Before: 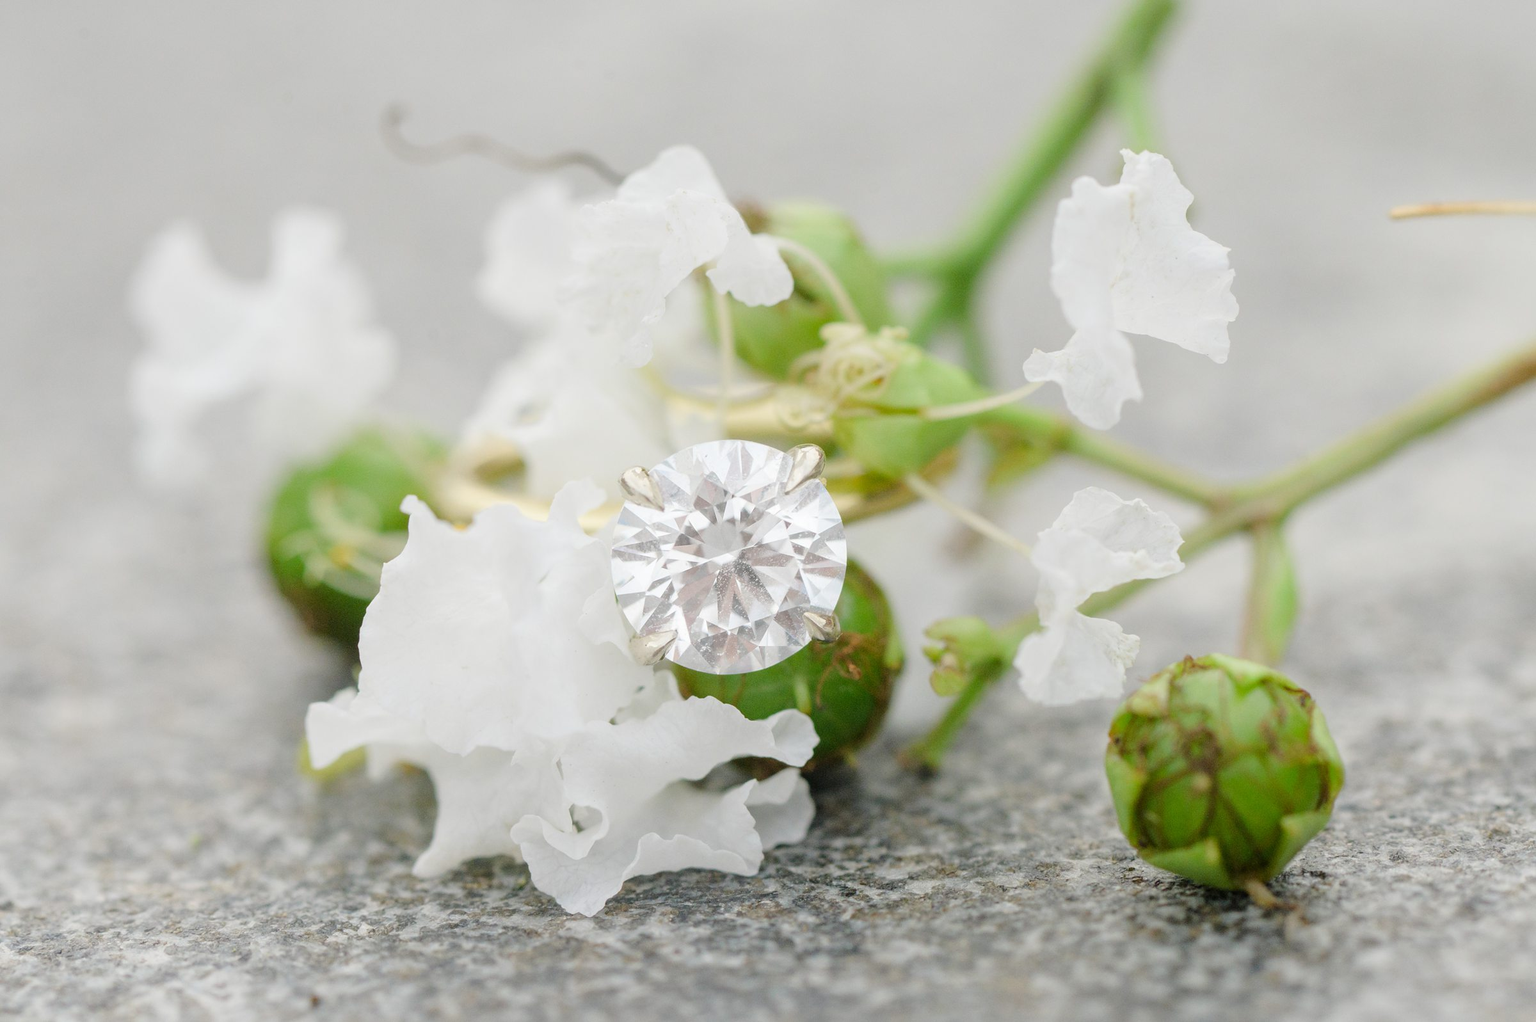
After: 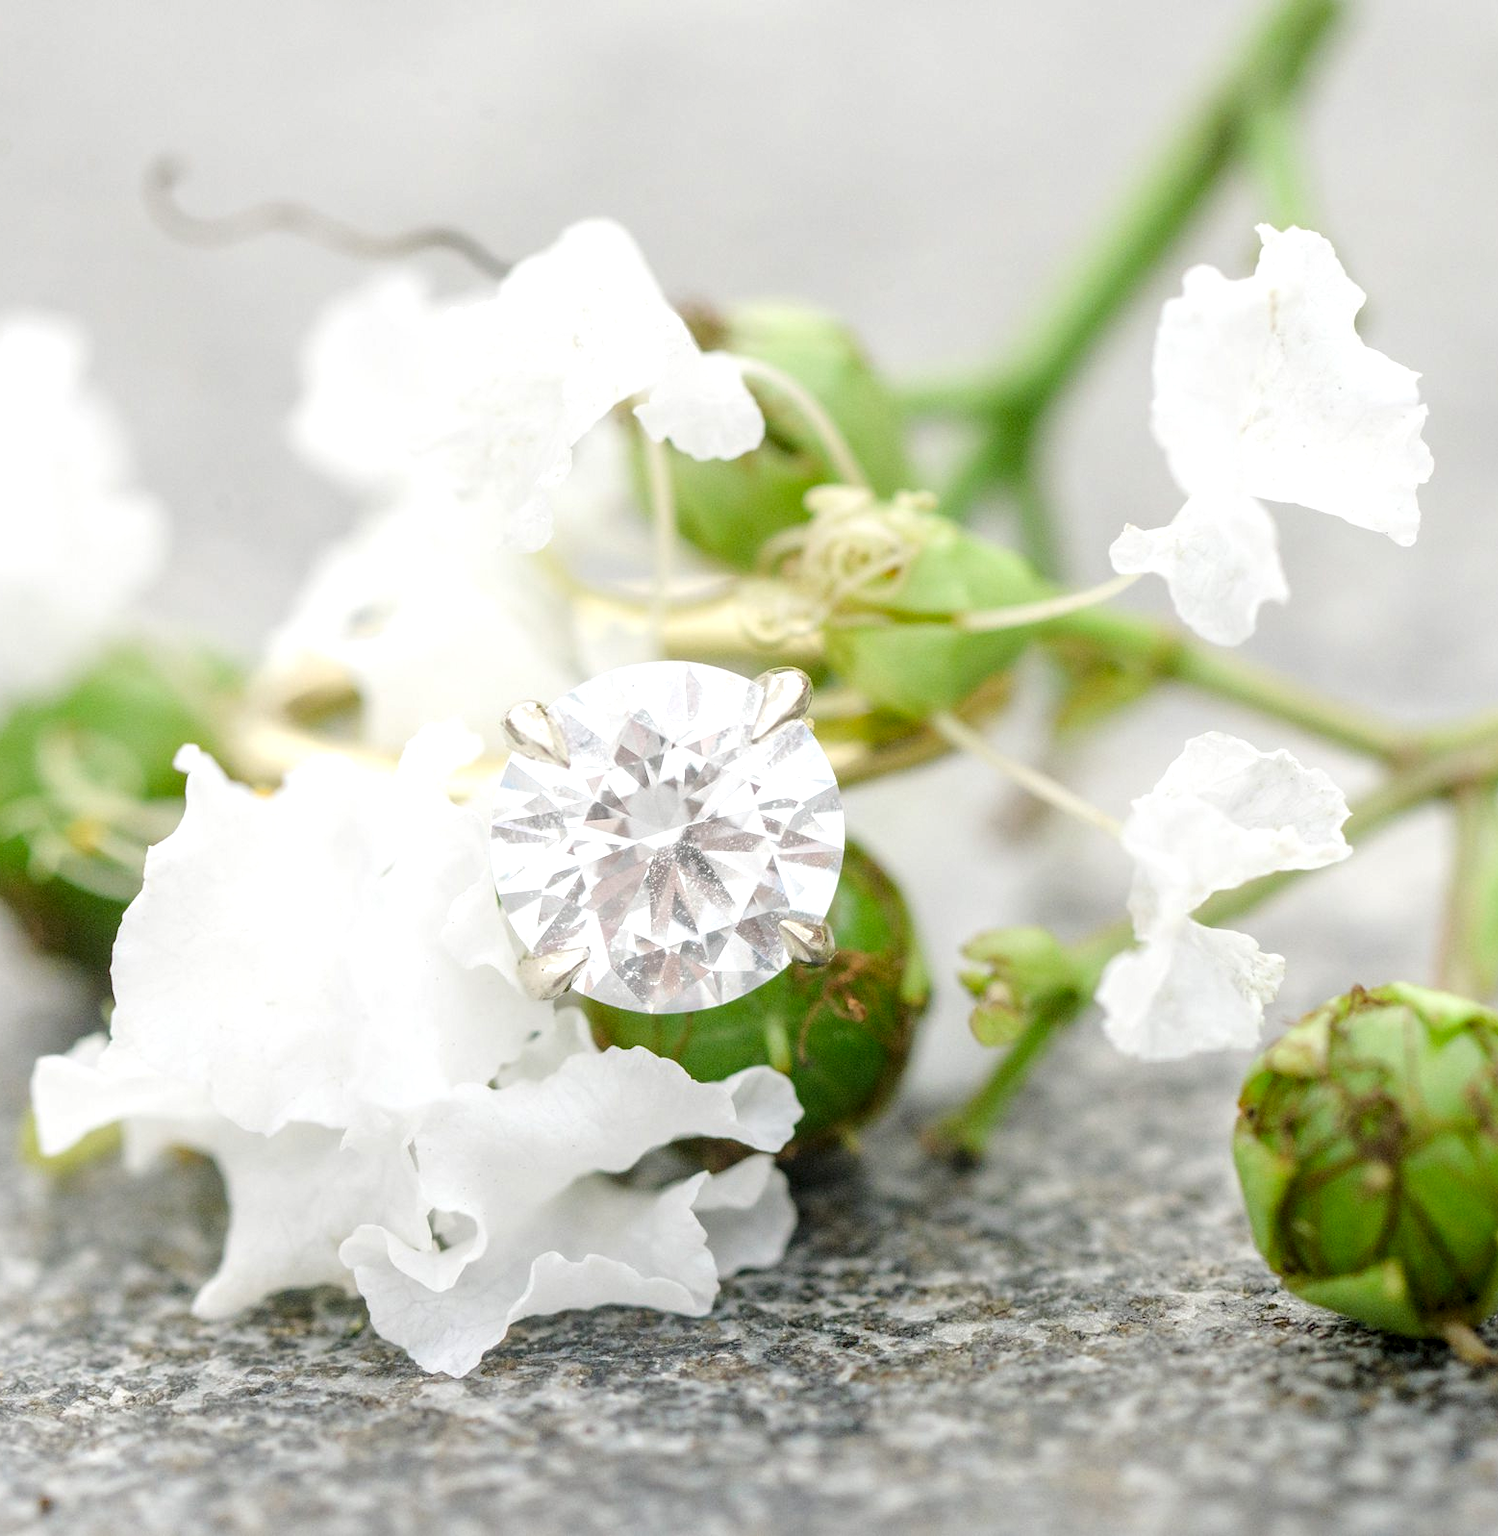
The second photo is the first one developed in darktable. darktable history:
local contrast: on, module defaults
crop and rotate: left 18.581%, right 16.467%
exposure: exposure 0.379 EV, compensate exposure bias true, compensate highlight preservation false
contrast brightness saturation: contrast 0.031, brightness -0.037
shadows and highlights: shadows 30.89, highlights 1.76, soften with gaussian
